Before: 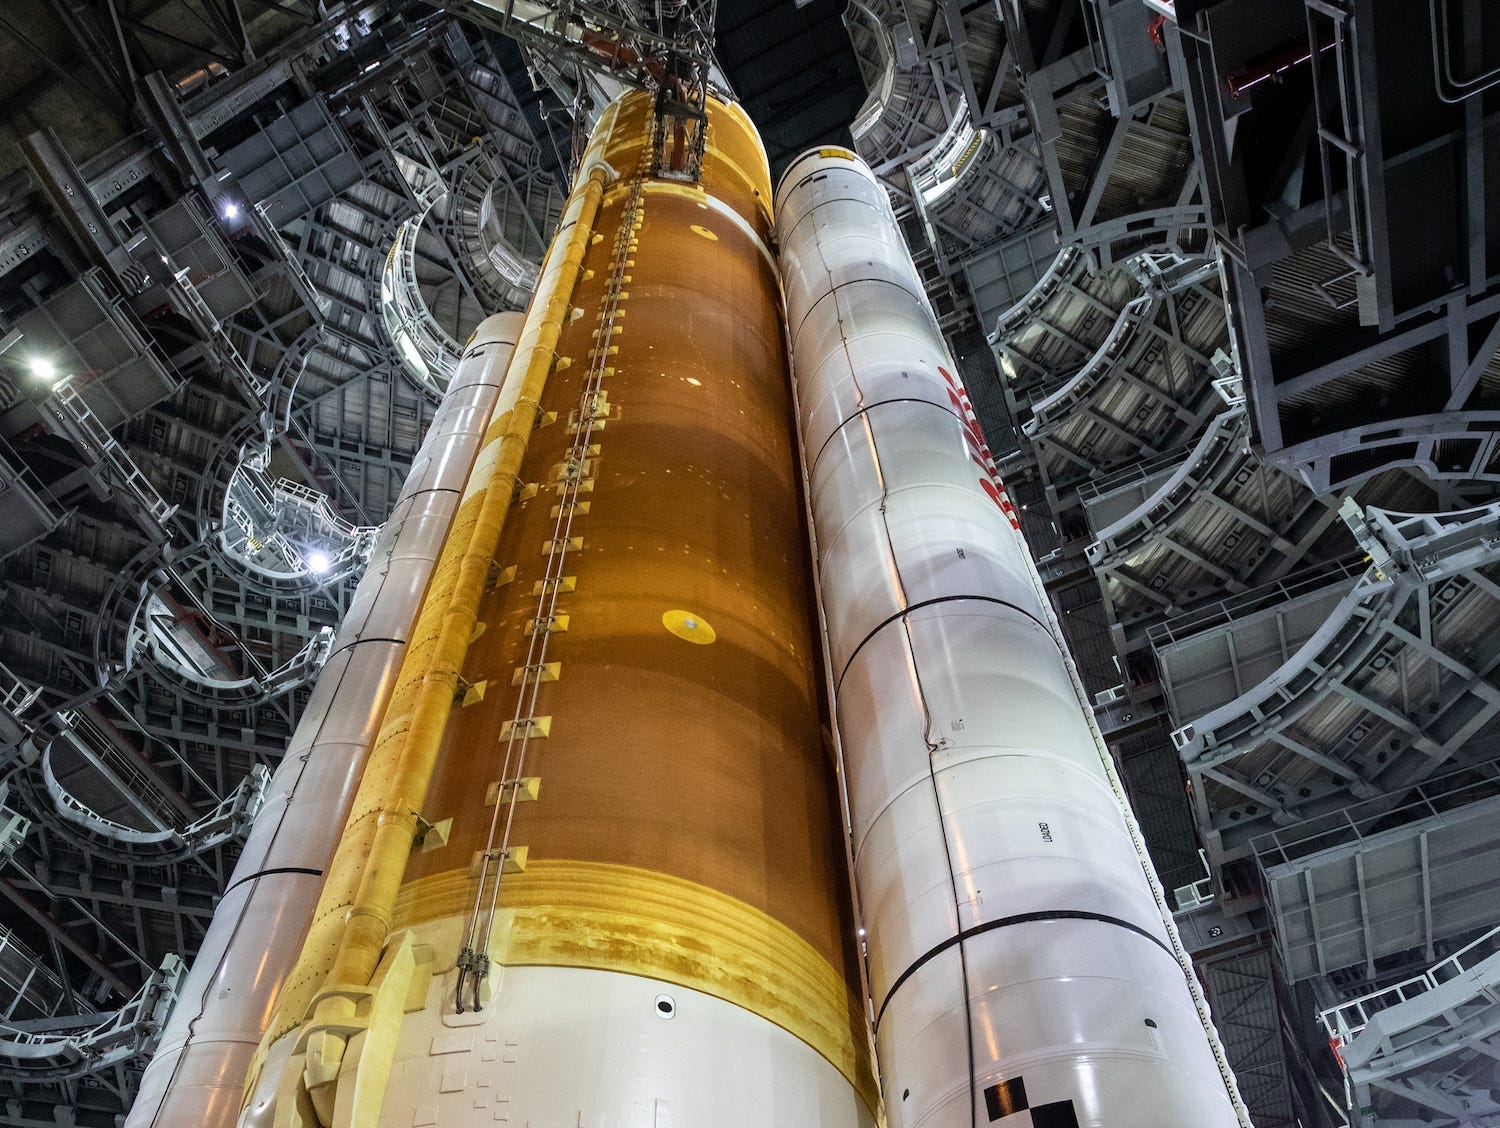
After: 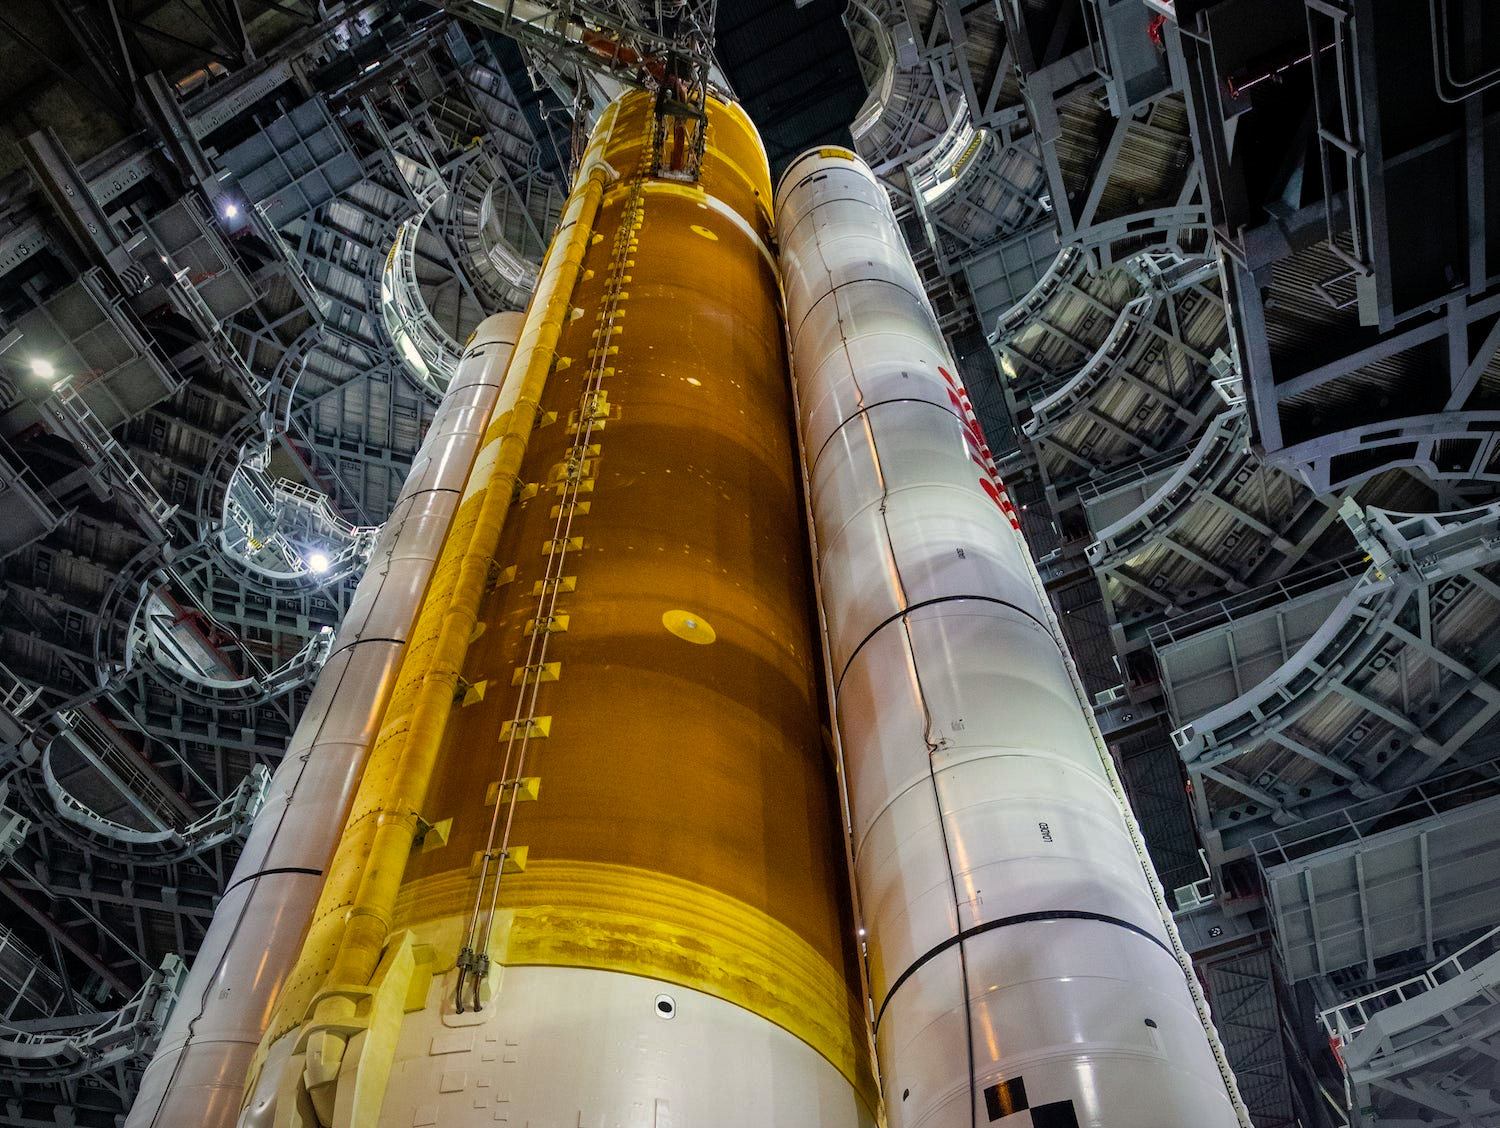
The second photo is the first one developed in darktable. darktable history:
shadows and highlights: on, module defaults
color balance rgb: power › luminance -14.93%, highlights gain › chroma 2.106%, highlights gain › hue 74.9°, linear chroma grading › global chroma 15.644%, perceptual saturation grading › global saturation 34.684%, perceptual saturation grading › highlights -25.602%, perceptual saturation grading › shadows 24.111%, global vibrance 20%
contrast brightness saturation: saturation -0.057
vignetting: fall-off start 75.07%, width/height ratio 1.076
